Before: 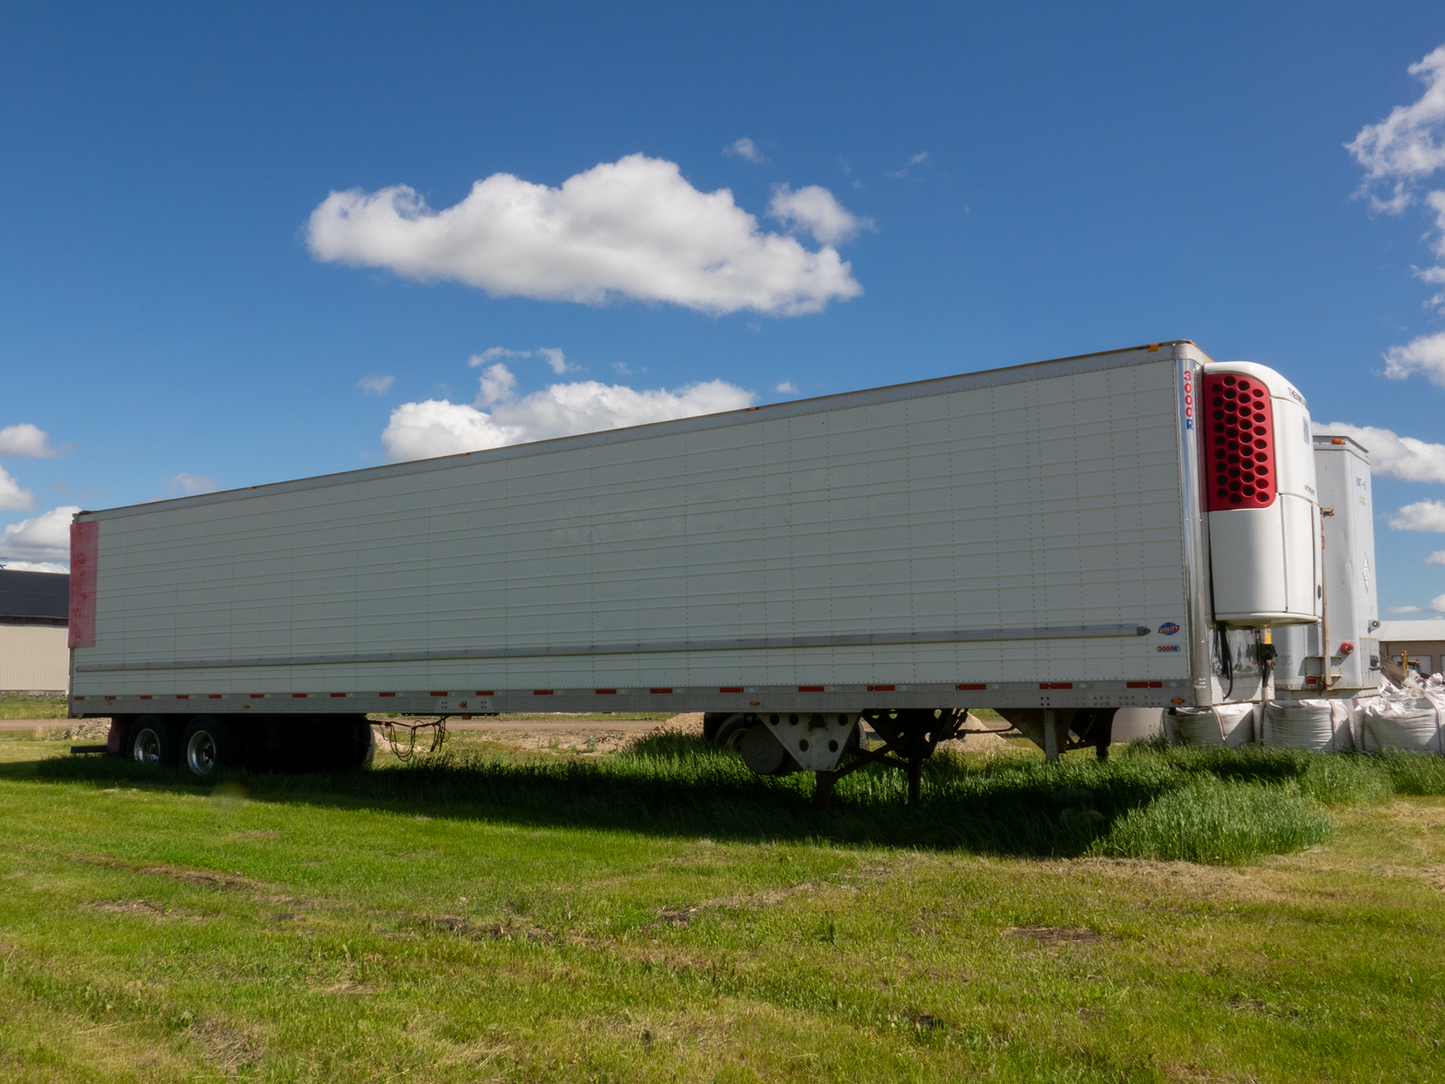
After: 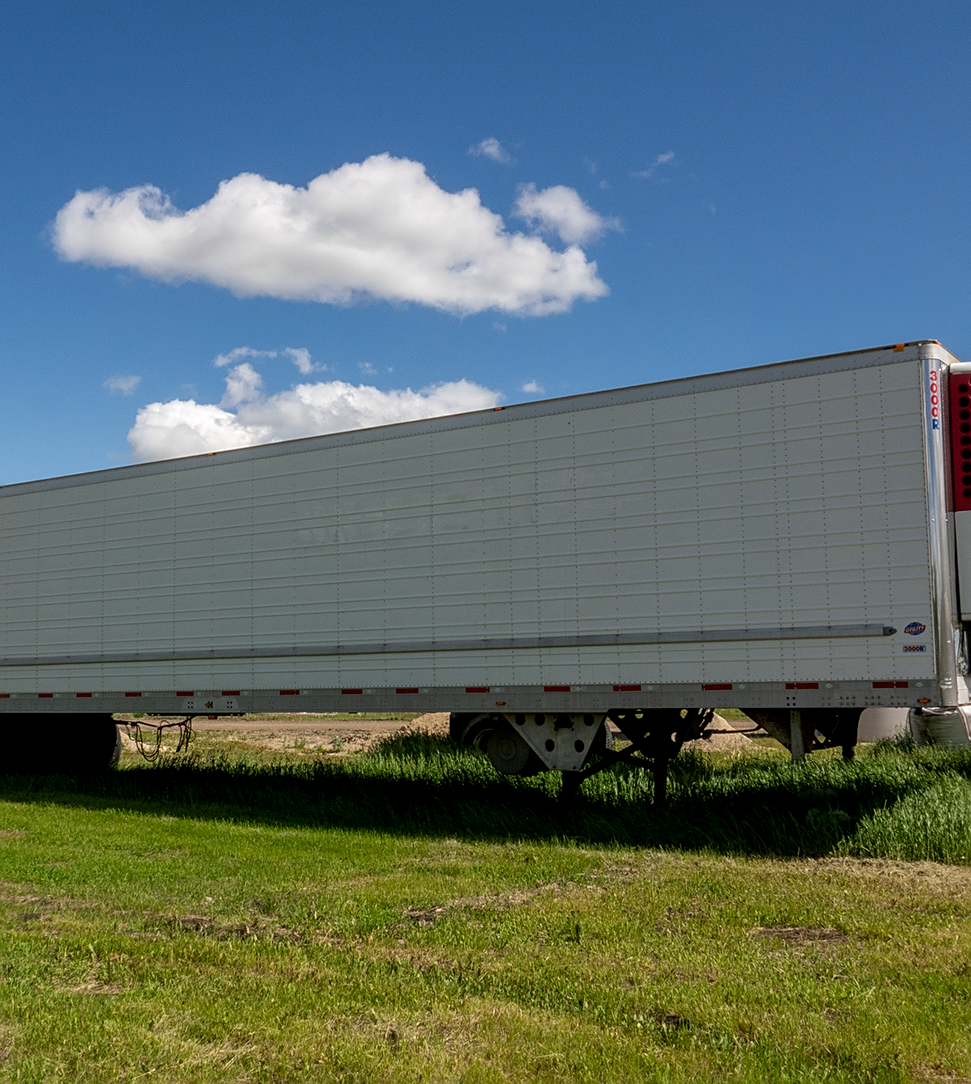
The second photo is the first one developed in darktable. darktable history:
sharpen: radius 1.964
local contrast: on, module defaults
crop and rotate: left 17.605%, right 15.148%
